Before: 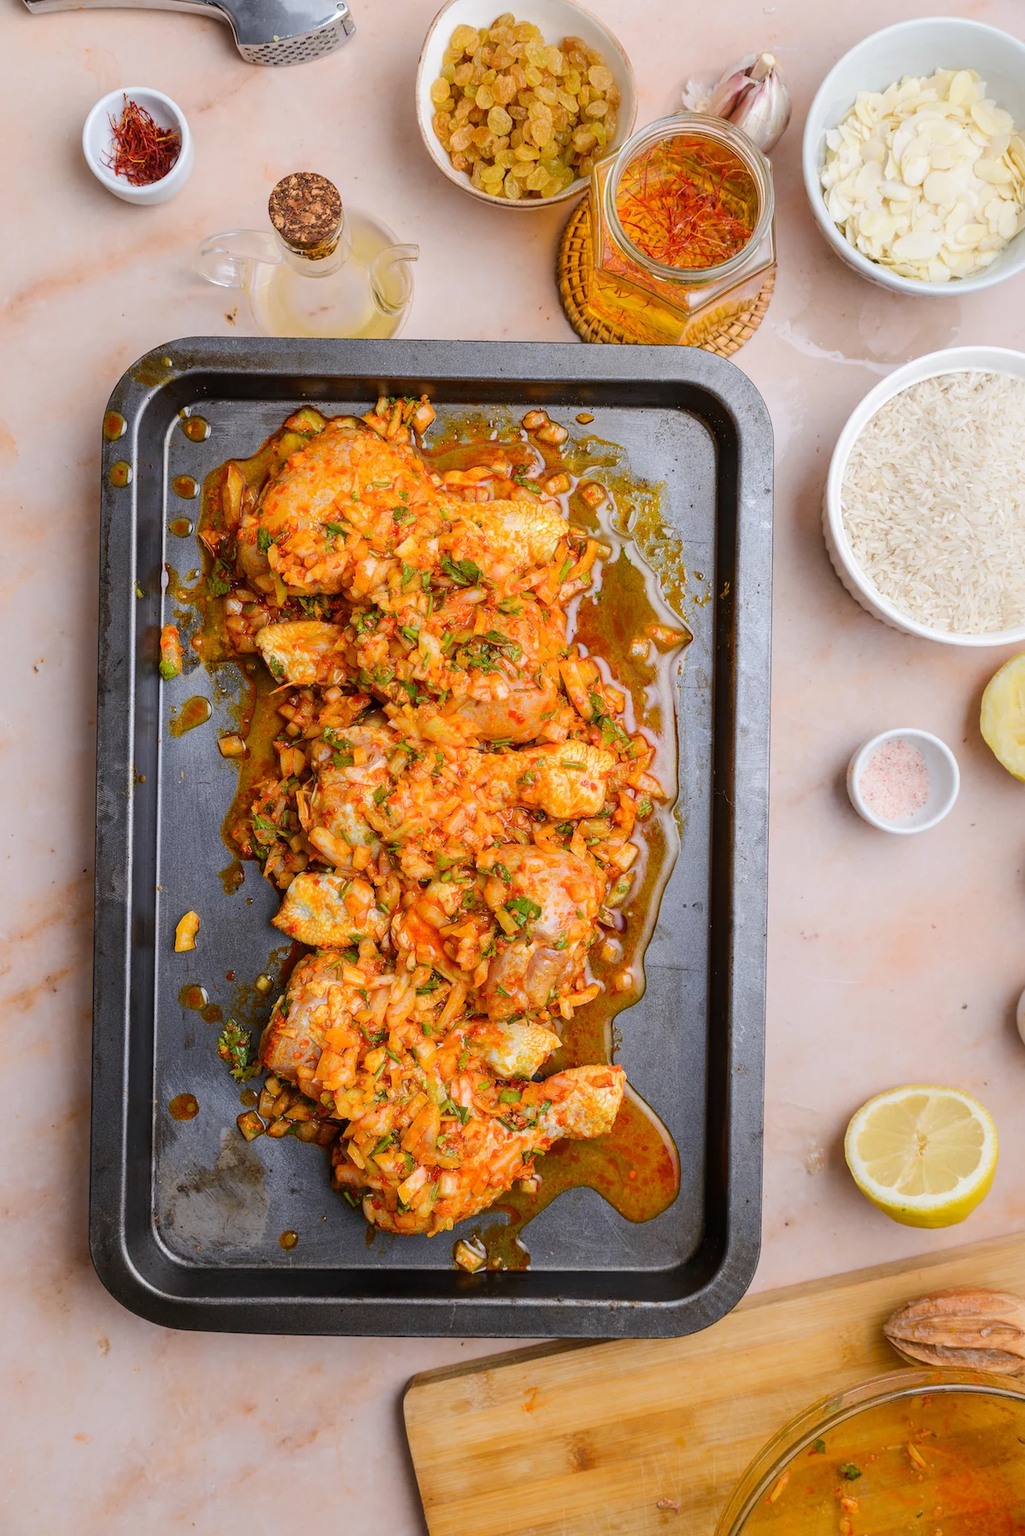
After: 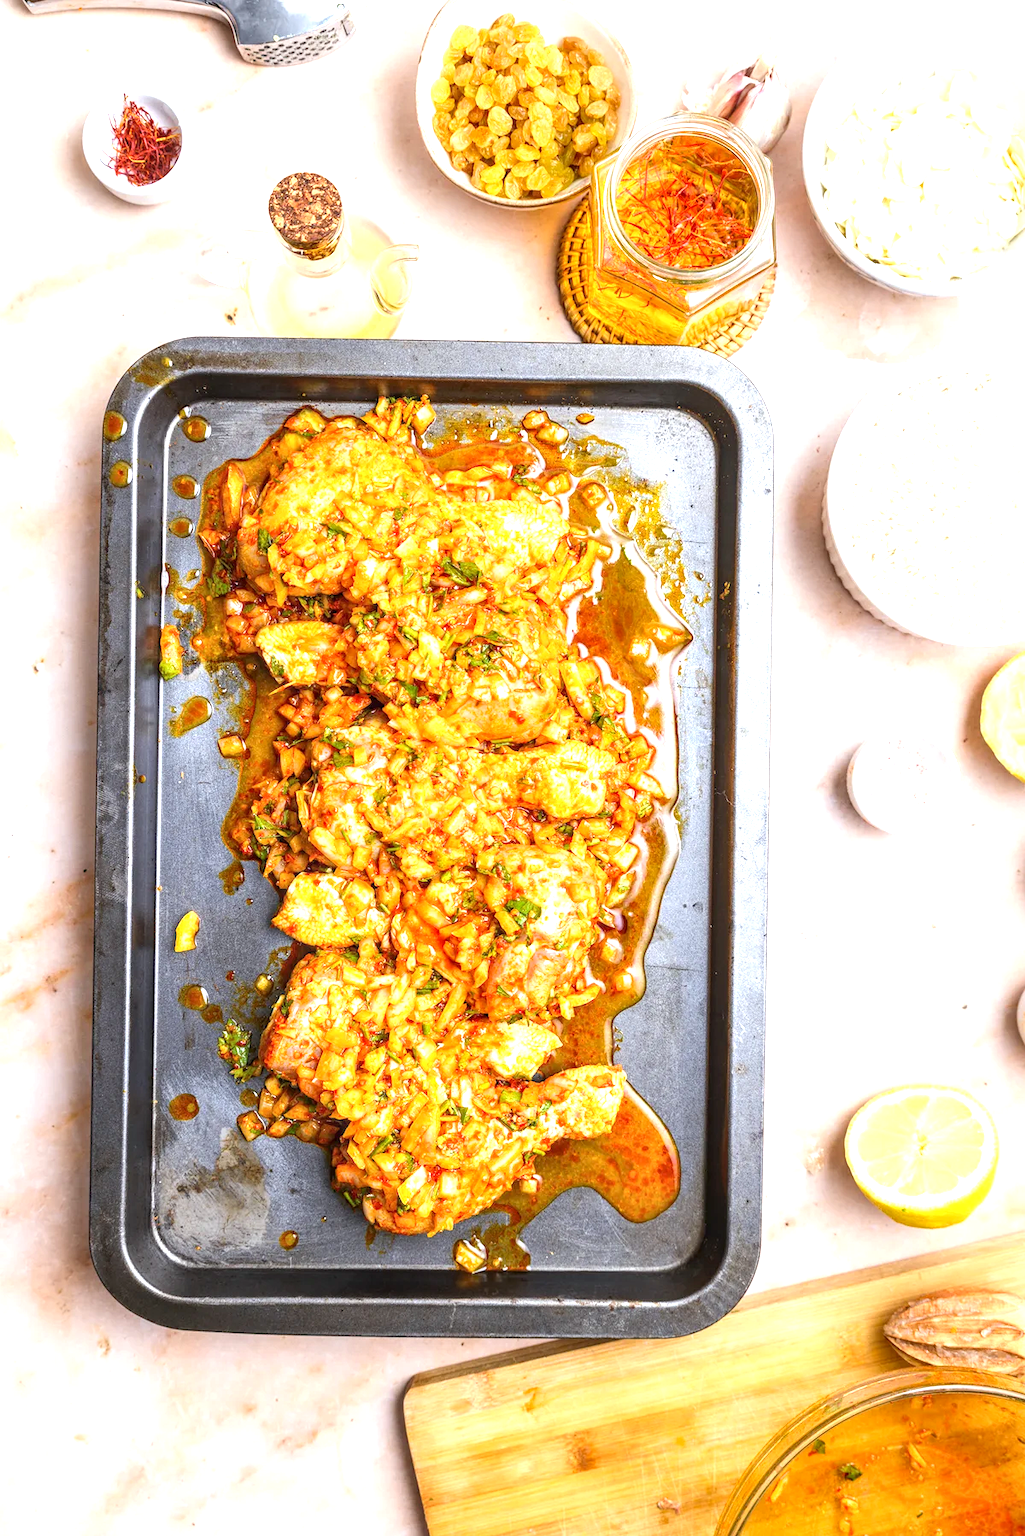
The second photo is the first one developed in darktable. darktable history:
exposure: black level correction 0, exposure 1.3 EV, compensate exposure bias true, compensate highlight preservation false
local contrast: on, module defaults
white balance: red 0.978, blue 0.999
